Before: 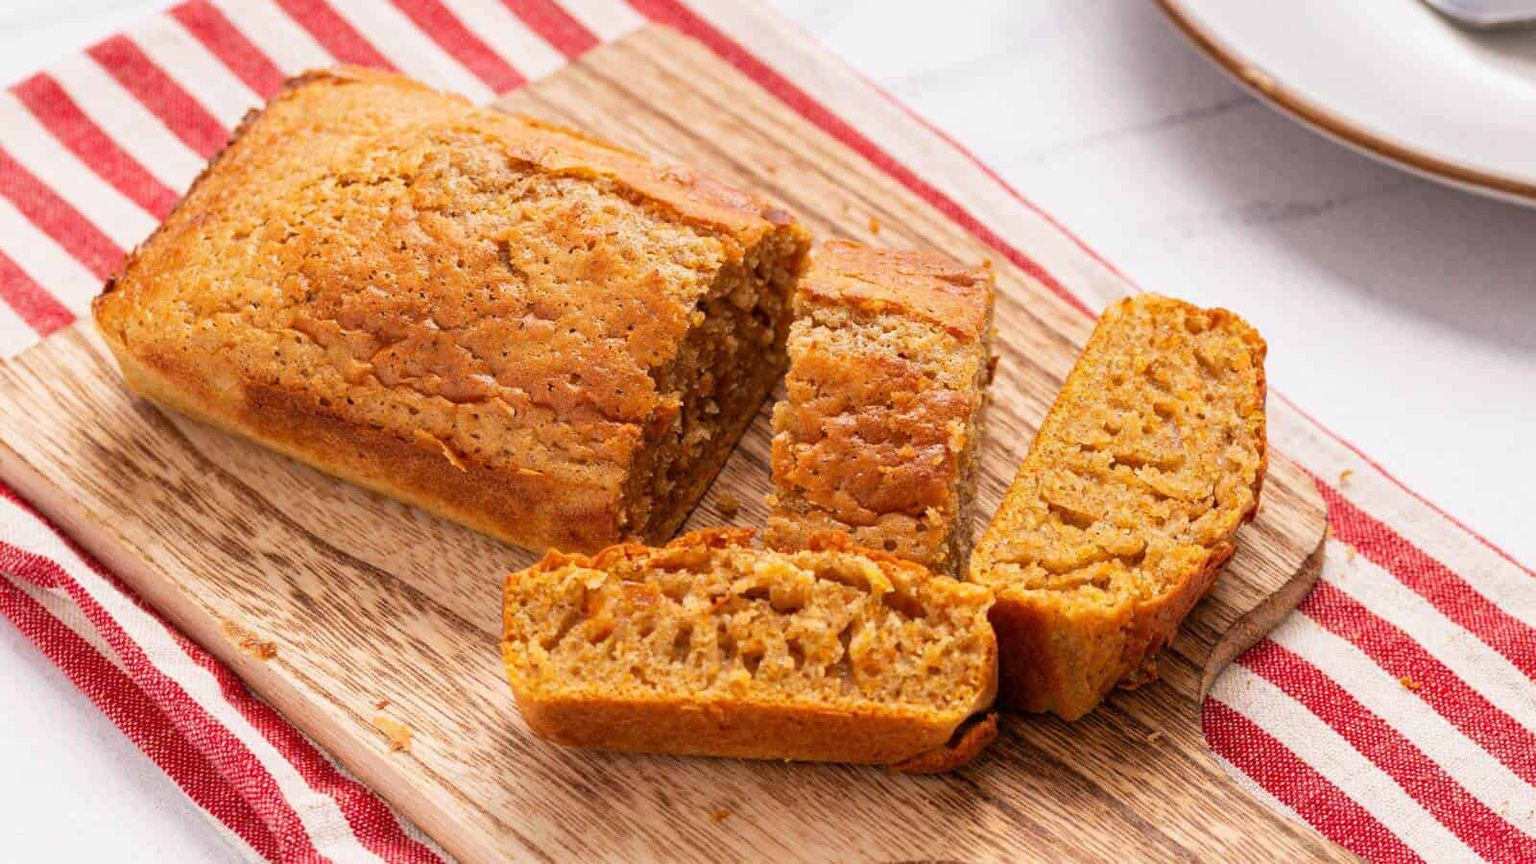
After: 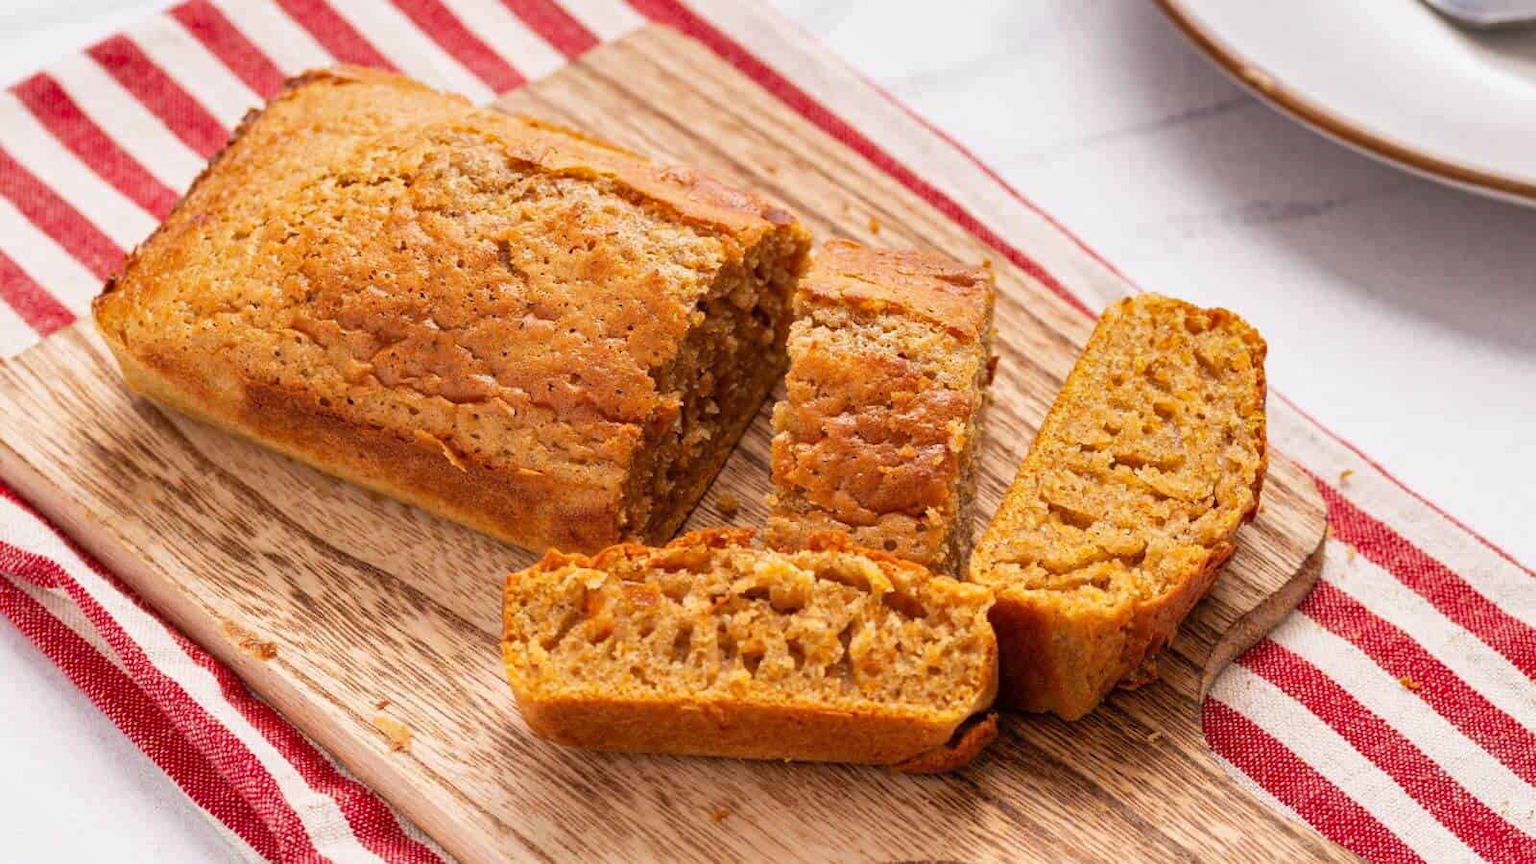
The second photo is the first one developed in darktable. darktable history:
tone equalizer: on, module defaults
shadows and highlights: shadows -87.86, highlights -35.26, soften with gaussian
